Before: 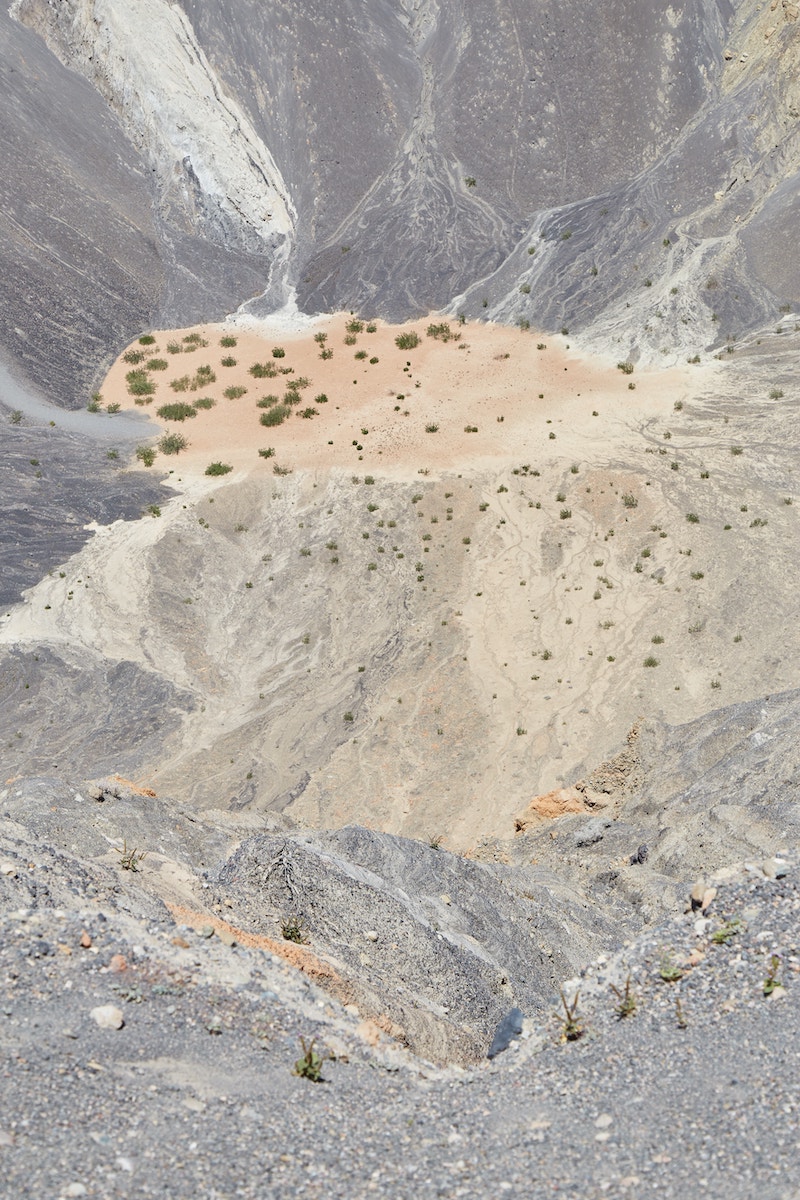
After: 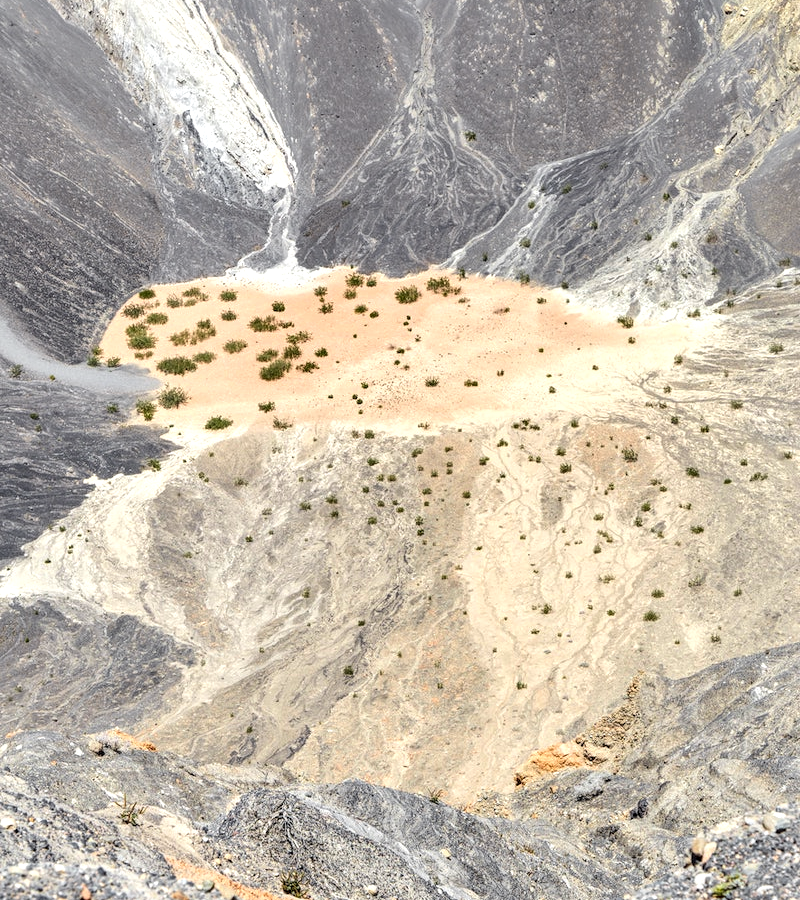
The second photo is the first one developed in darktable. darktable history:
color zones: curves: ch0 [(0, 0.511) (0.143, 0.531) (0.286, 0.56) (0.429, 0.5) (0.571, 0.5) (0.714, 0.5) (0.857, 0.5) (1, 0.5)]; ch1 [(0, 0.525) (0.143, 0.705) (0.286, 0.715) (0.429, 0.35) (0.571, 0.35) (0.714, 0.35) (0.857, 0.4) (1, 0.4)]; ch2 [(0, 0.572) (0.143, 0.512) (0.286, 0.473) (0.429, 0.45) (0.571, 0.5) (0.714, 0.5) (0.857, 0.518) (1, 0.518)]
local contrast: detail 150%
crop: top 3.857%, bottom 21.132%
tone equalizer: -8 EV -0.417 EV, -7 EV -0.389 EV, -6 EV -0.333 EV, -5 EV -0.222 EV, -3 EV 0.222 EV, -2 EV 0.333 EV, -1 EV 0.389 EV, +0 EV 0.417 EV, edges refinement/feathering 500, mask exposure compensation -1.57 EV, preserve details no
exposure: black level correction 0.001, exposure -0.125 EV, compensate exposure bias true, compensate highlight preservation false
